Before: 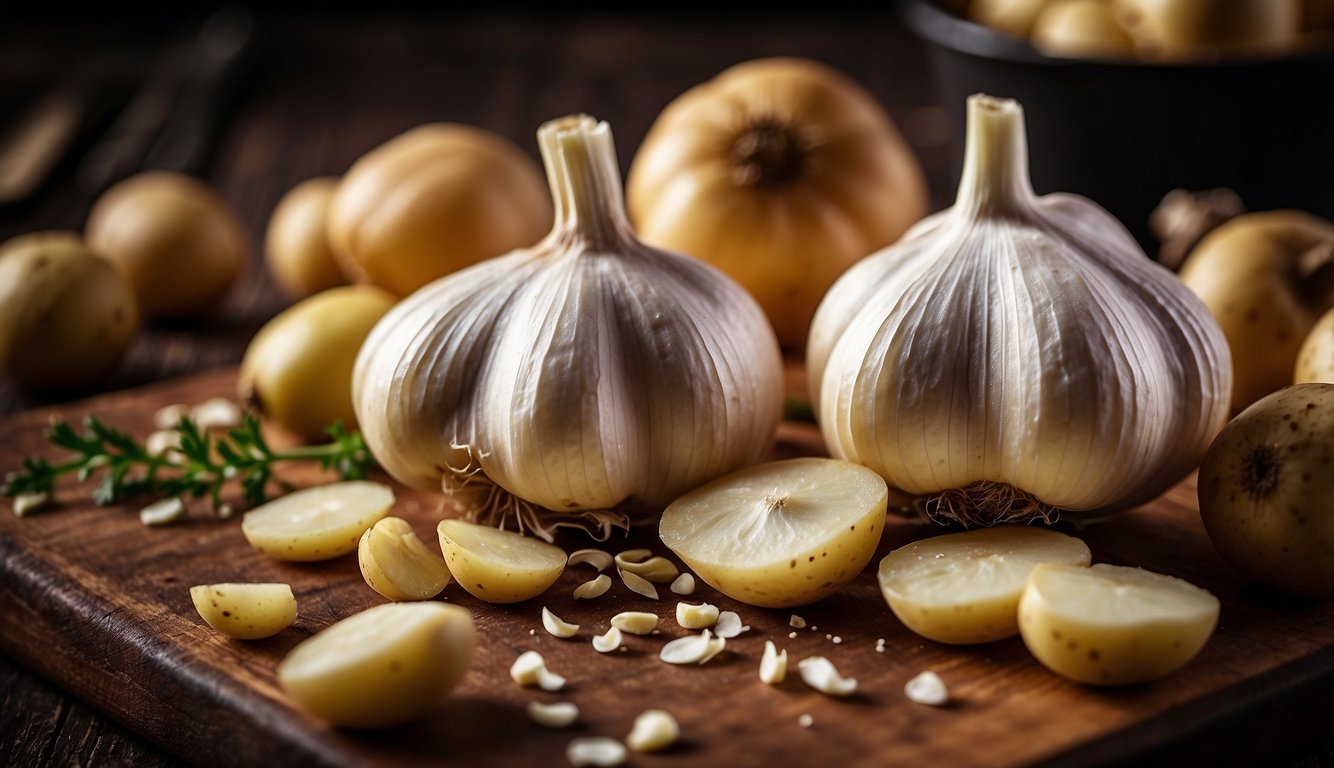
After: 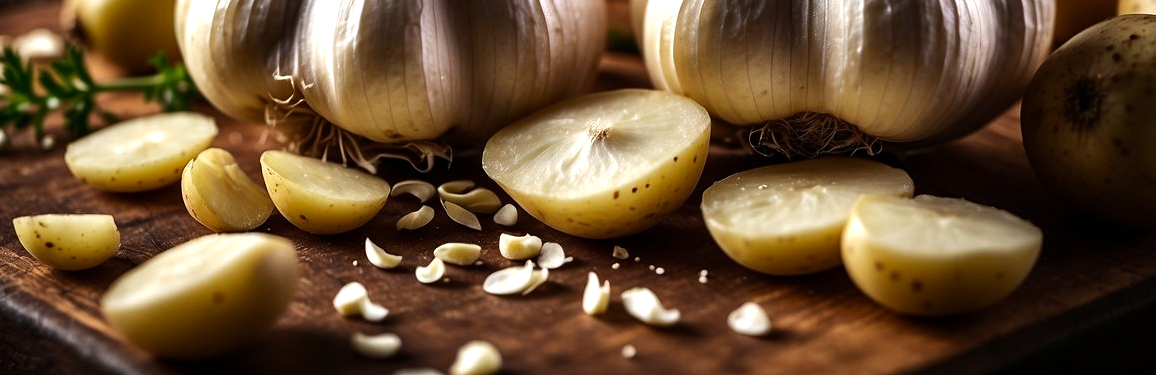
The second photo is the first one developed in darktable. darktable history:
tone equalizer: -8 EV -0.75 EV, -7 EV -0.7 EV, -6 EV -0.6 EV, -5 EV -0.4 EV, -3 EV 0.4 EV, -2 EV 0.6 EV, -1 EV 0.7 EV, +0 EV 0.75 EV, edges refinement/feathering 500, mask exposure compensation -1.57 EV, preserve details no
crop and rotate: left 13.306%, top 48.129%, bottom 2.928%
color zones: curves: ch0 [(0.203, 0.433) (0.607, 0.517) (0.697, 0.696) (0.705, 0.897)]
